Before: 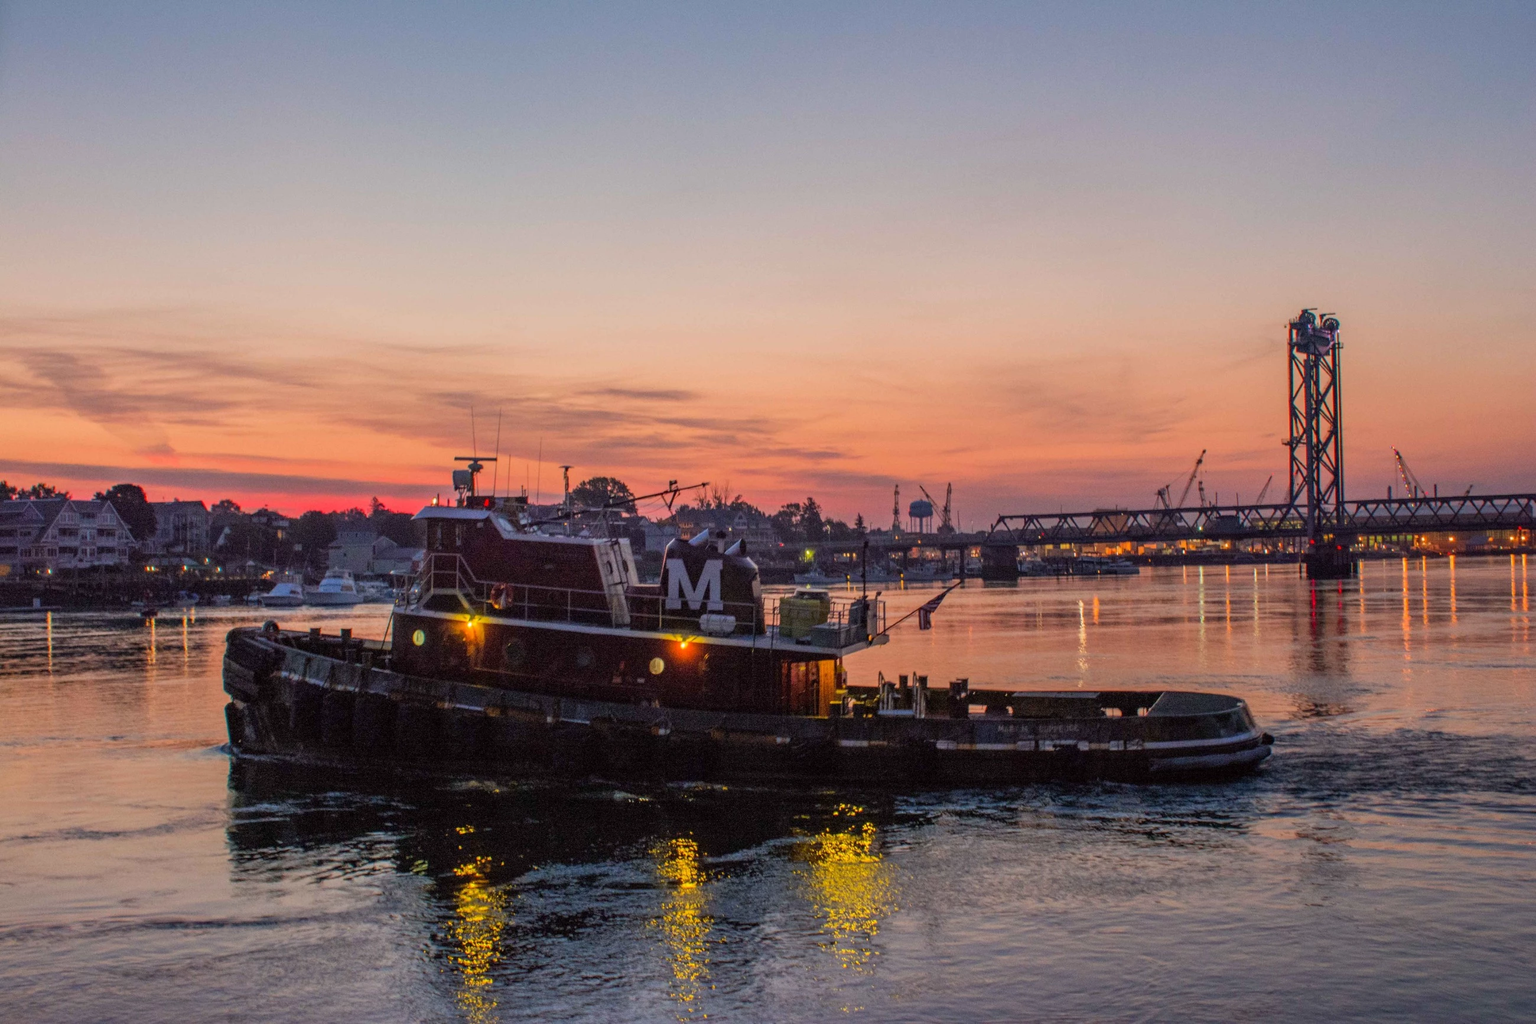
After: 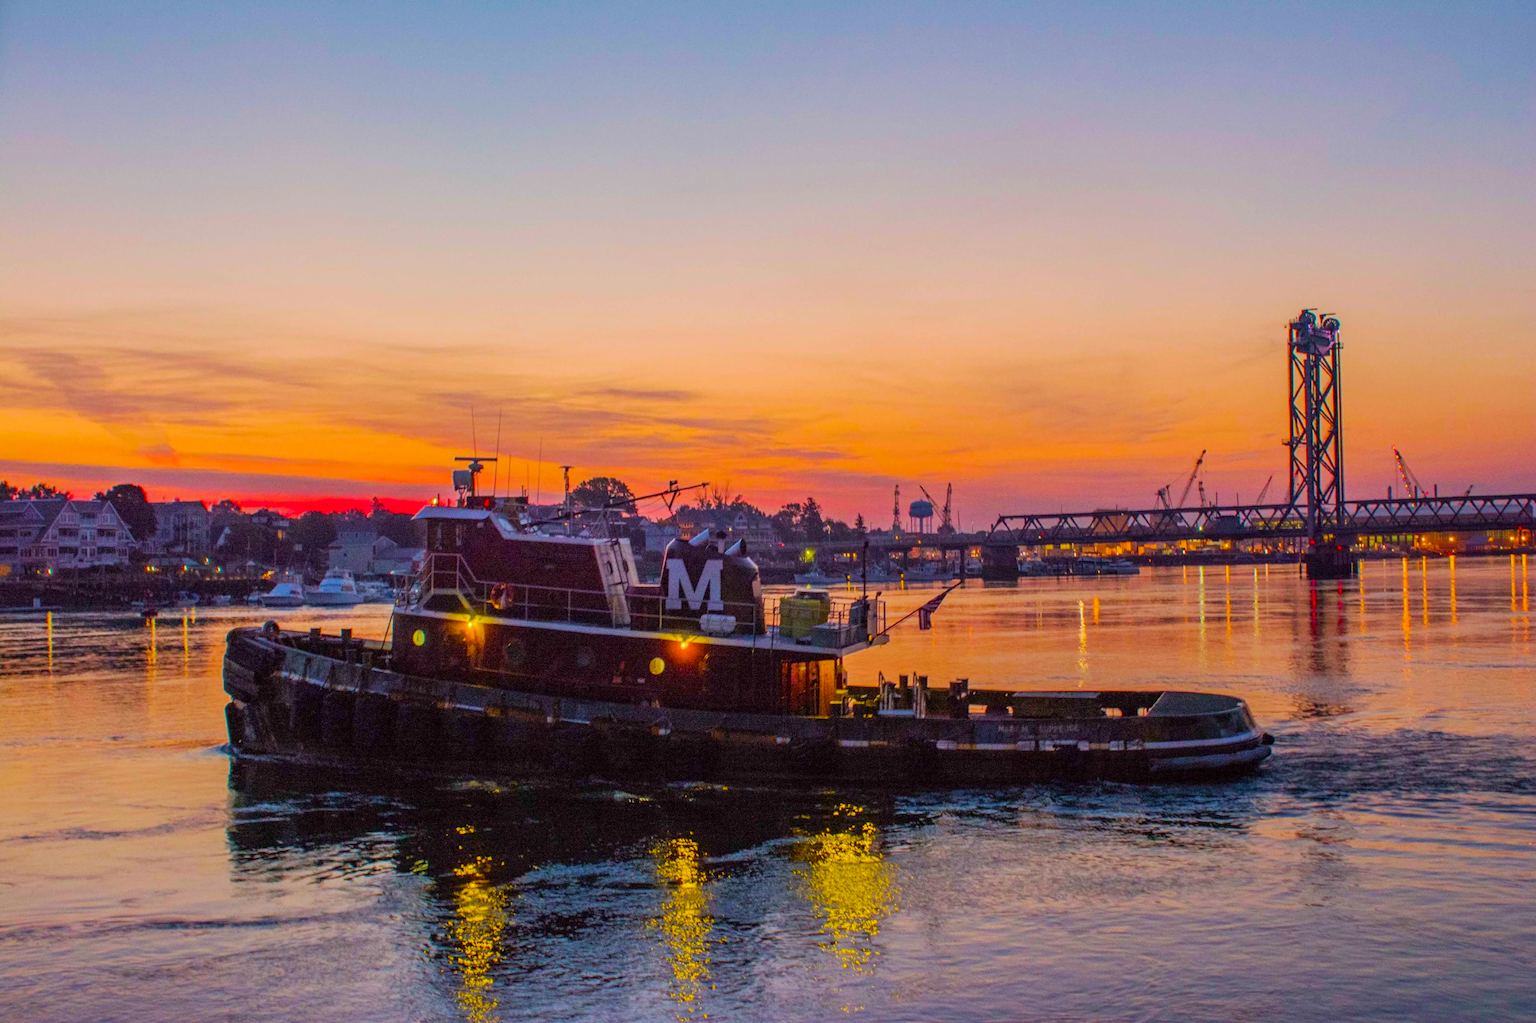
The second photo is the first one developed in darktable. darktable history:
color balance rgb: perceptual saturation grading › global saturation 74.647%, perceptual saturation grading › shadows -30.433%
velvia: on, module defaults
color correction: highlights b* 0.031
base curve: curves: ch0 [(0, 0) (0.262, 0.32) (0.722, 0.705) (1, 1)], preserve colors none
